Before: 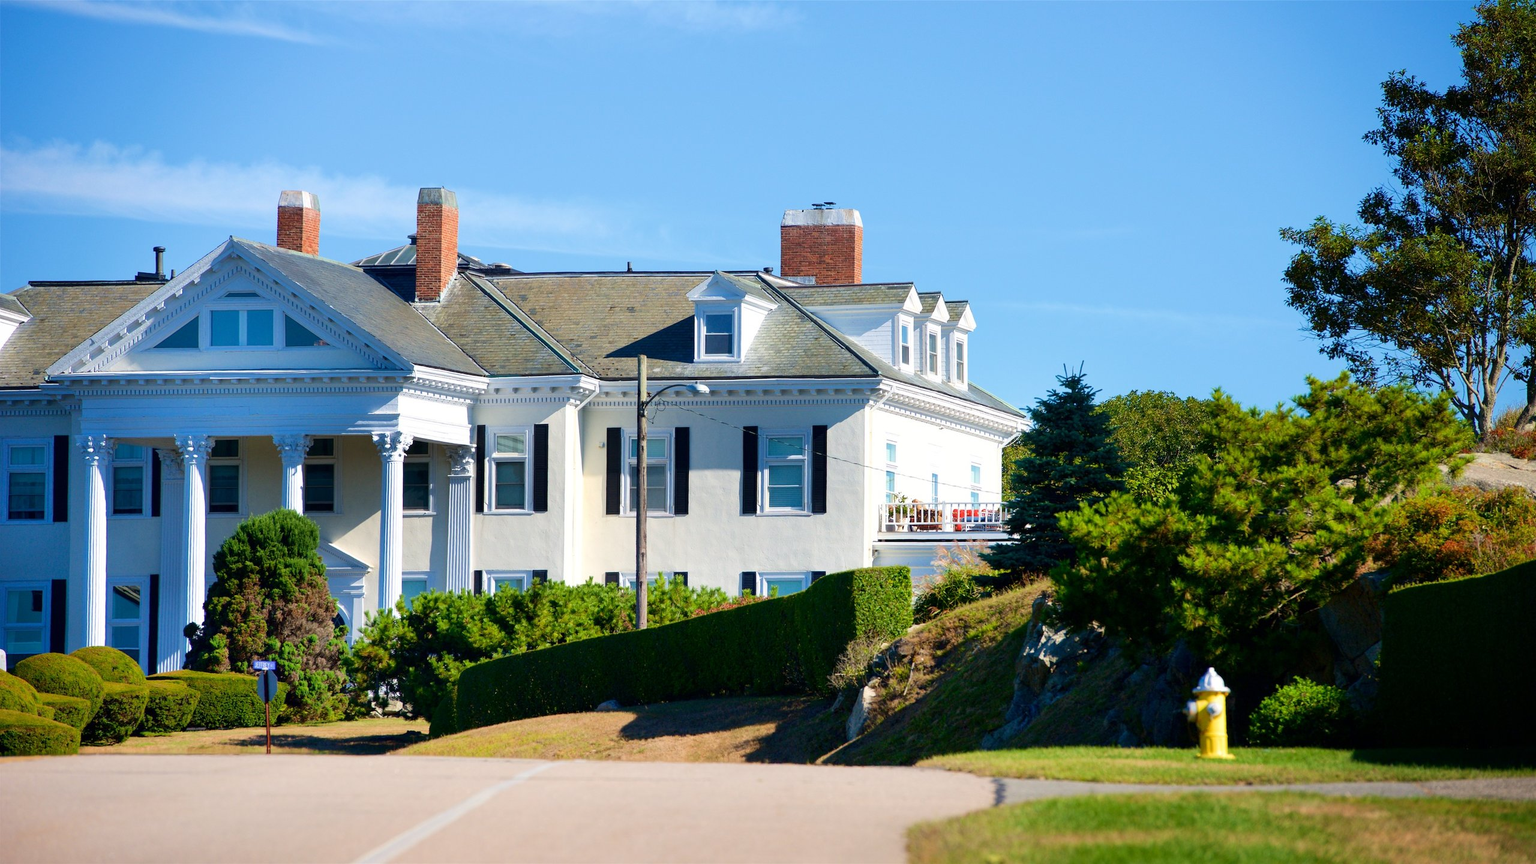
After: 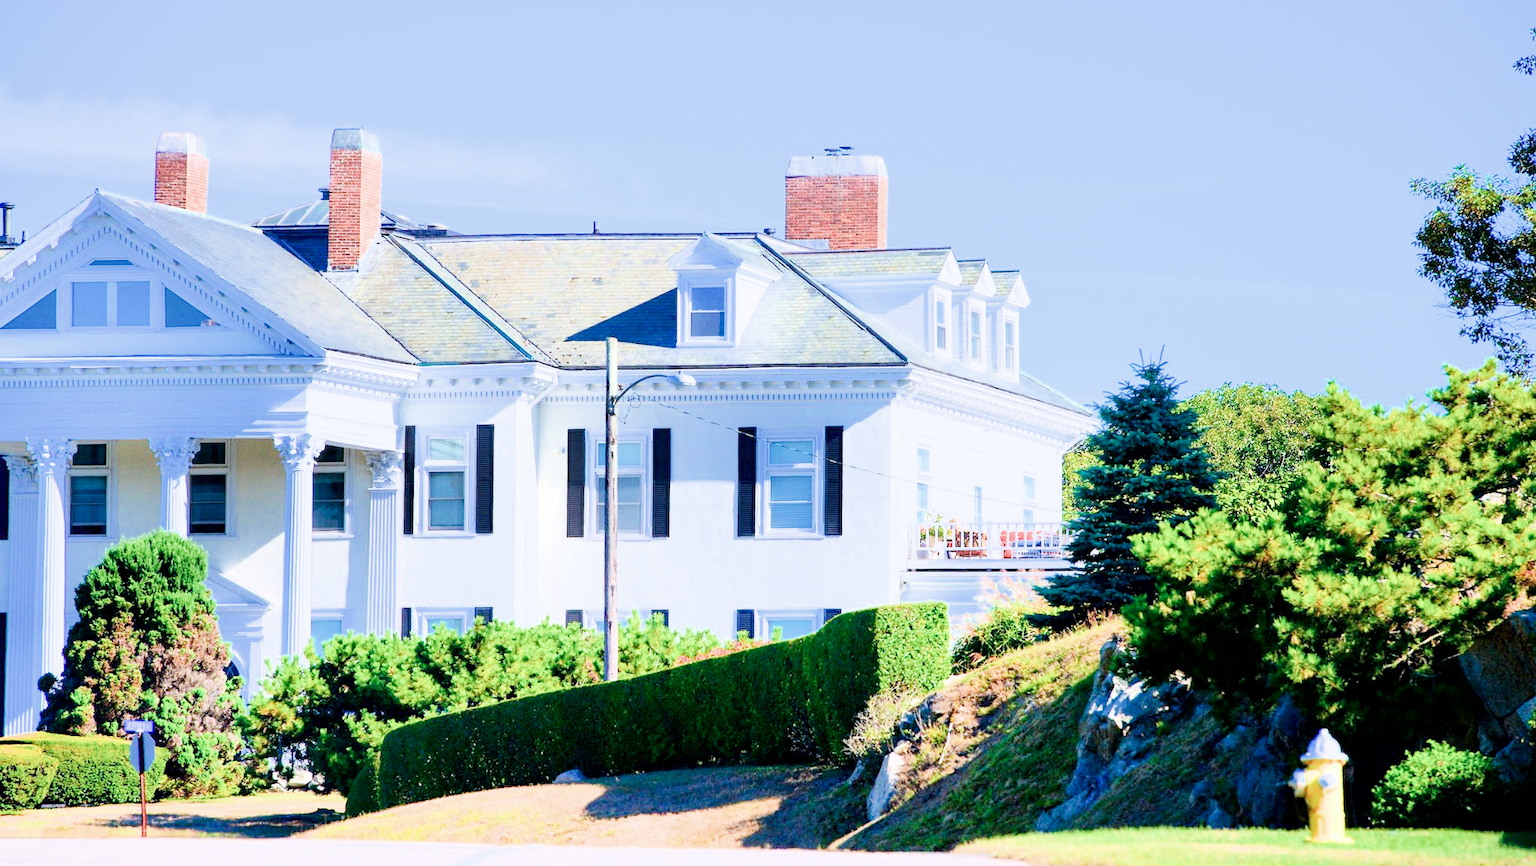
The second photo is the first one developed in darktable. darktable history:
contrast equalizer: y [[0.6 ×6], [0.55 ×6], [0 ×6], [0 ×6], [0 ×6]], mix 0.278
crop and rotate: left 10.018%, top 9.926%, right 10.095%, bottom 9.889%
filmic rgb: black relative exposure -6.82 EV, white relative exposure 5.85 EV, hardness 2.72
color calibration: illuminant custom, x 0.372, y 0.383, temperature 4281.82 K
exposure: black level correction 0, exposure 2.428 EV, compensate exposure bias true, compensate highlight preservation false
tone equalizer: -8 EV -0.73 EV, -7 EV -0.669 EV, -6 EV -0.627 EV, -5 EV -0.366 EV, -3 EV 0.399 EV, -2 EV 0.6 EV, -1 EV 0.678 EV, +0 EV 0.75 EV
contrast brightness saturation: brightness -0.095
